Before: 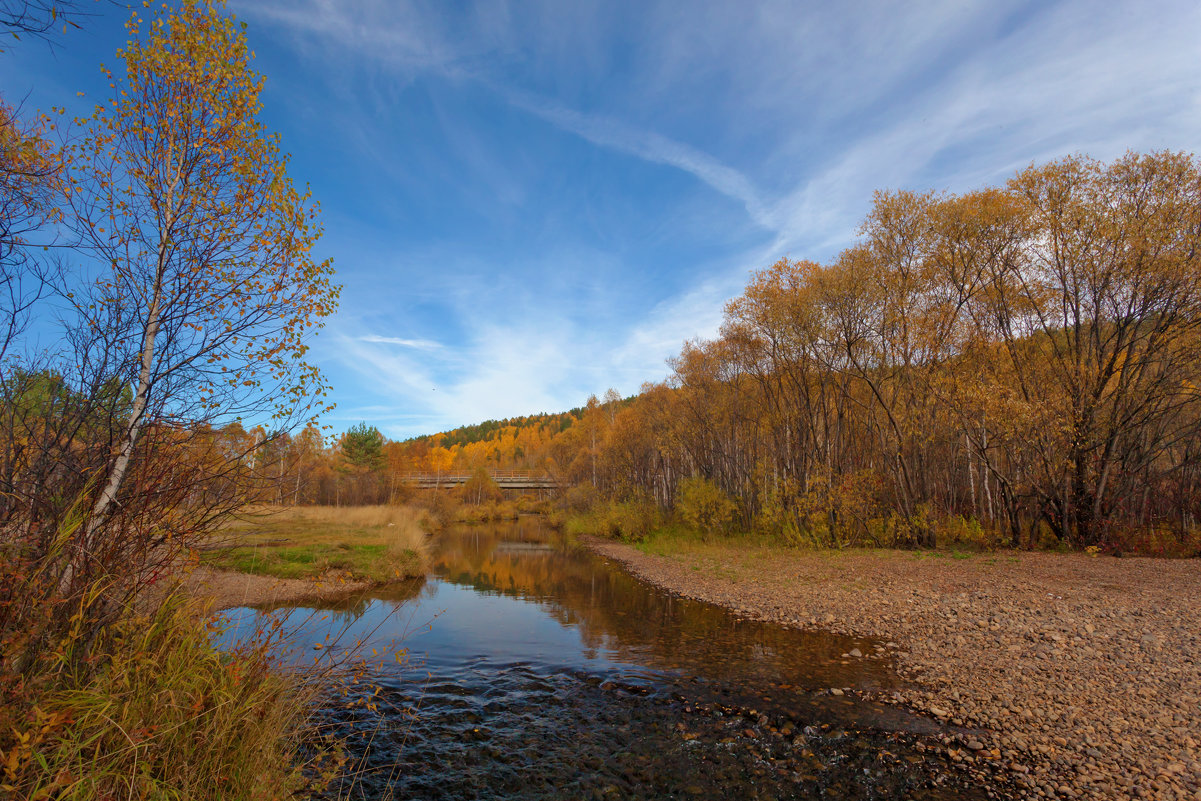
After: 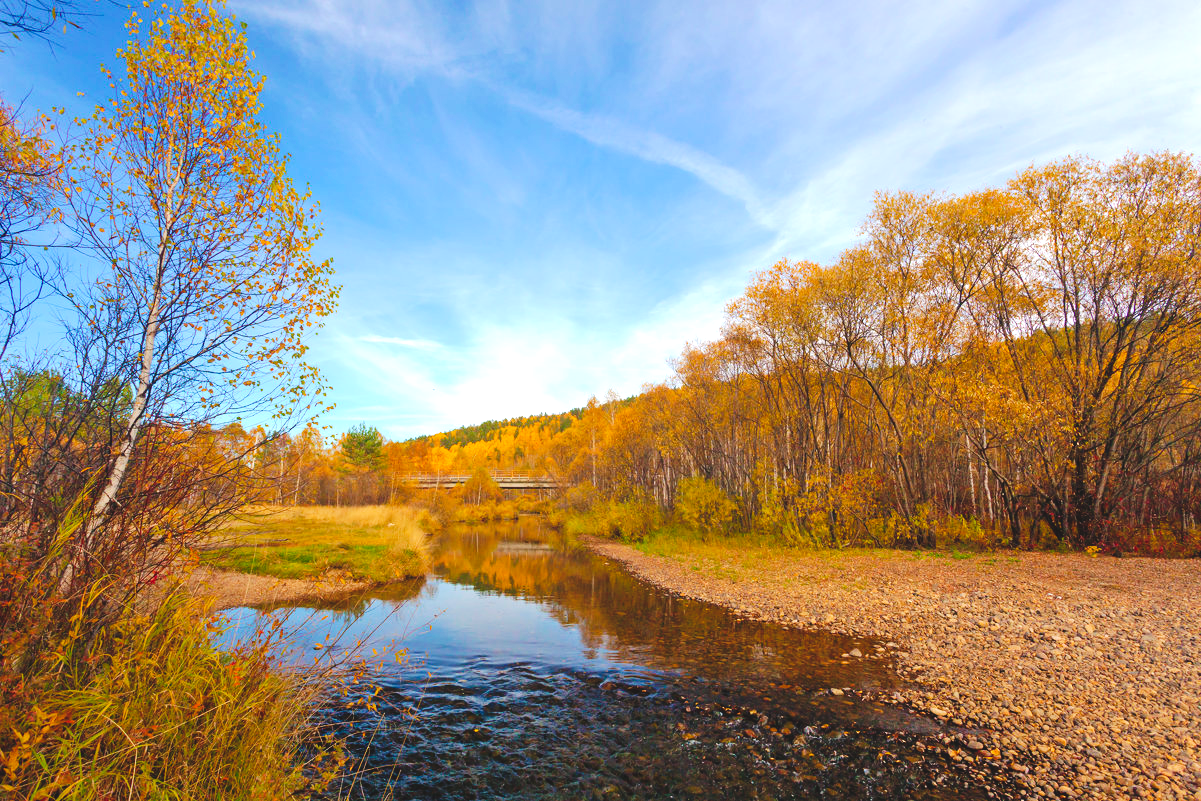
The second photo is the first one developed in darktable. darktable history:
tone curve: curves: ch0 [(0, 0.087) (0.175, 0.178) (0.466, 0.498) (0.715, 0.764) (1, 0.961)]; ch1 [(0, 0) (0.437, 0.398) (0.476, 0.466) (0.505, 0.505) (0.534, 0.544) (0.612, 0.605) (0.641, 0.643) (1, 1)]; ch2 [(0, 0) (0.359, 0.379) (0.427, 0.453) (0.489, 0.495) (0.531, 0.534) (0.579, 0.579) (1, 1)], preserve colors none
exposure: black level correction 0, exposure 1 EV, compensate exposure bias true, compensate highlight preservation false
color balance rgb: shadows lift › chroma 2.049%, shadows lift › hue 247.87°, perceptual saturation grading › global saturation 16.425%, global vibrance 14.43%
